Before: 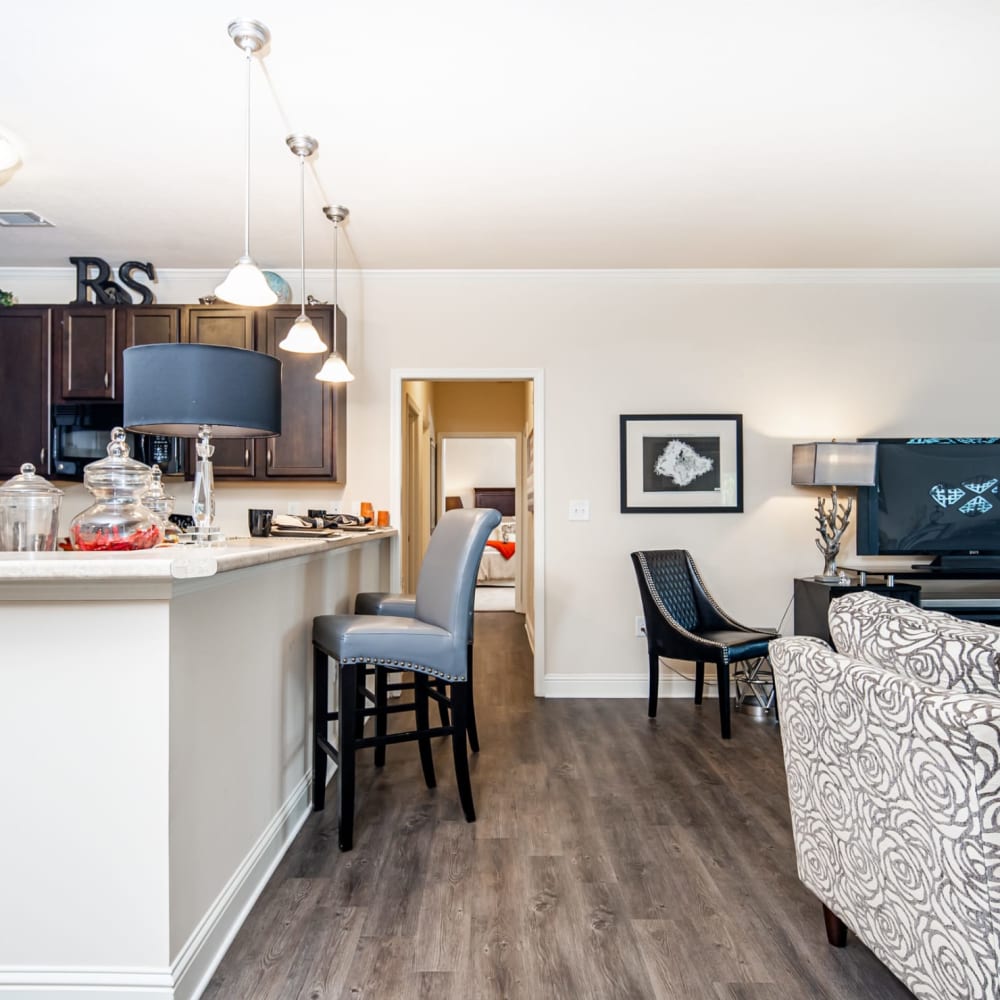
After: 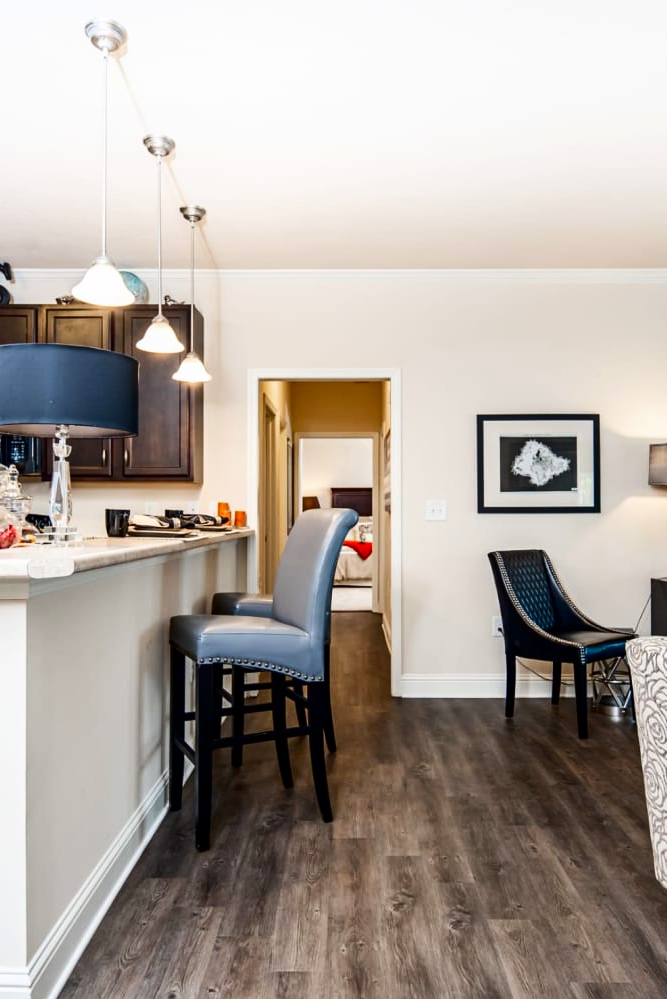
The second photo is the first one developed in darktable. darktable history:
crop and rotate: left 14.363%, right 18.925%
contrast brightness saturation: contrast 0.189, brightness -0.114, saturation 0.213
